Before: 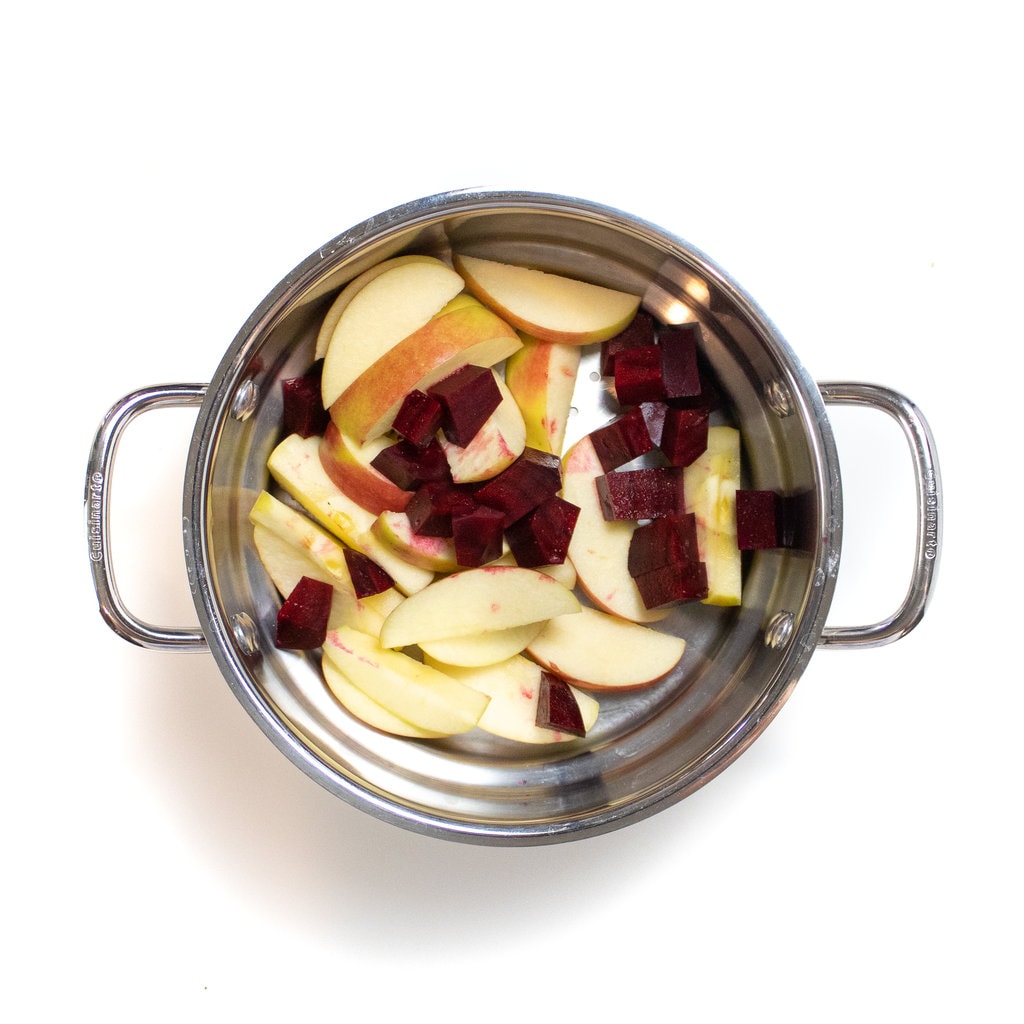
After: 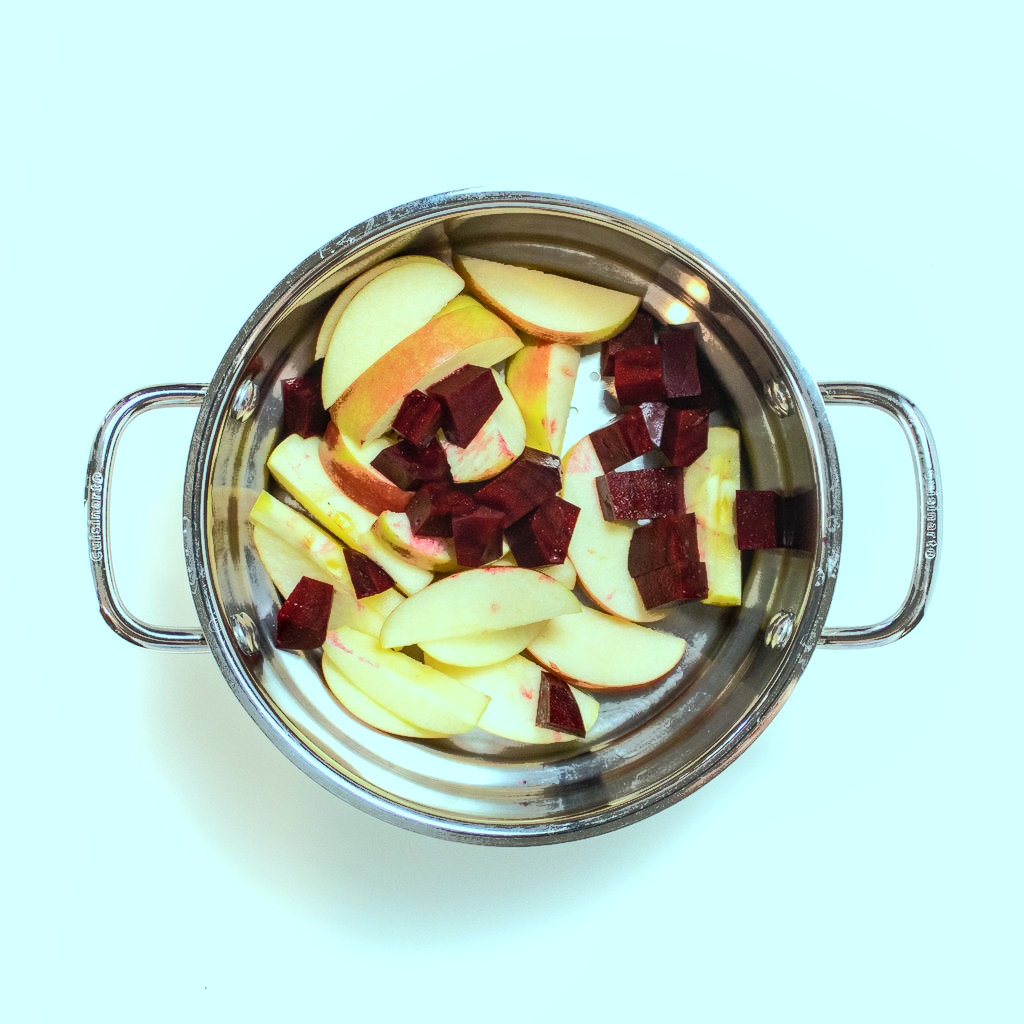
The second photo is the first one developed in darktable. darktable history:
color balance rgb: shadows lift › luminance -7.539%, shadows lift › chroma 2.239%, shadows lift › hue 165.44°, highlights gain › chroma 4.065%, highlights gain › hue 202.92°, perceptual saturation grading › global saturation 0.594%, global vibrance 20%
local contrast: on, module defaults
tone curve: curves: ch0 [(0, 0) (0.003, 0.003) (0.011, 0.011) (0.025, 0.024) (0.044, 0.043) (0.069, 0.067) (0.1, 0.096) (0.136, 0.131) (0.177, 0.171) (0.224, 0.216) (0.277, 0.267) (0.335, 0.323) (0.399, 0.384) (0.468, 0.451) (0.543, 0.678) (0.623, 0.734) (0.709, 0.795) (0.801, 0.859) (0.898, 0.928) (1, 1)], color space Lab, independent channels, preserve colors none
